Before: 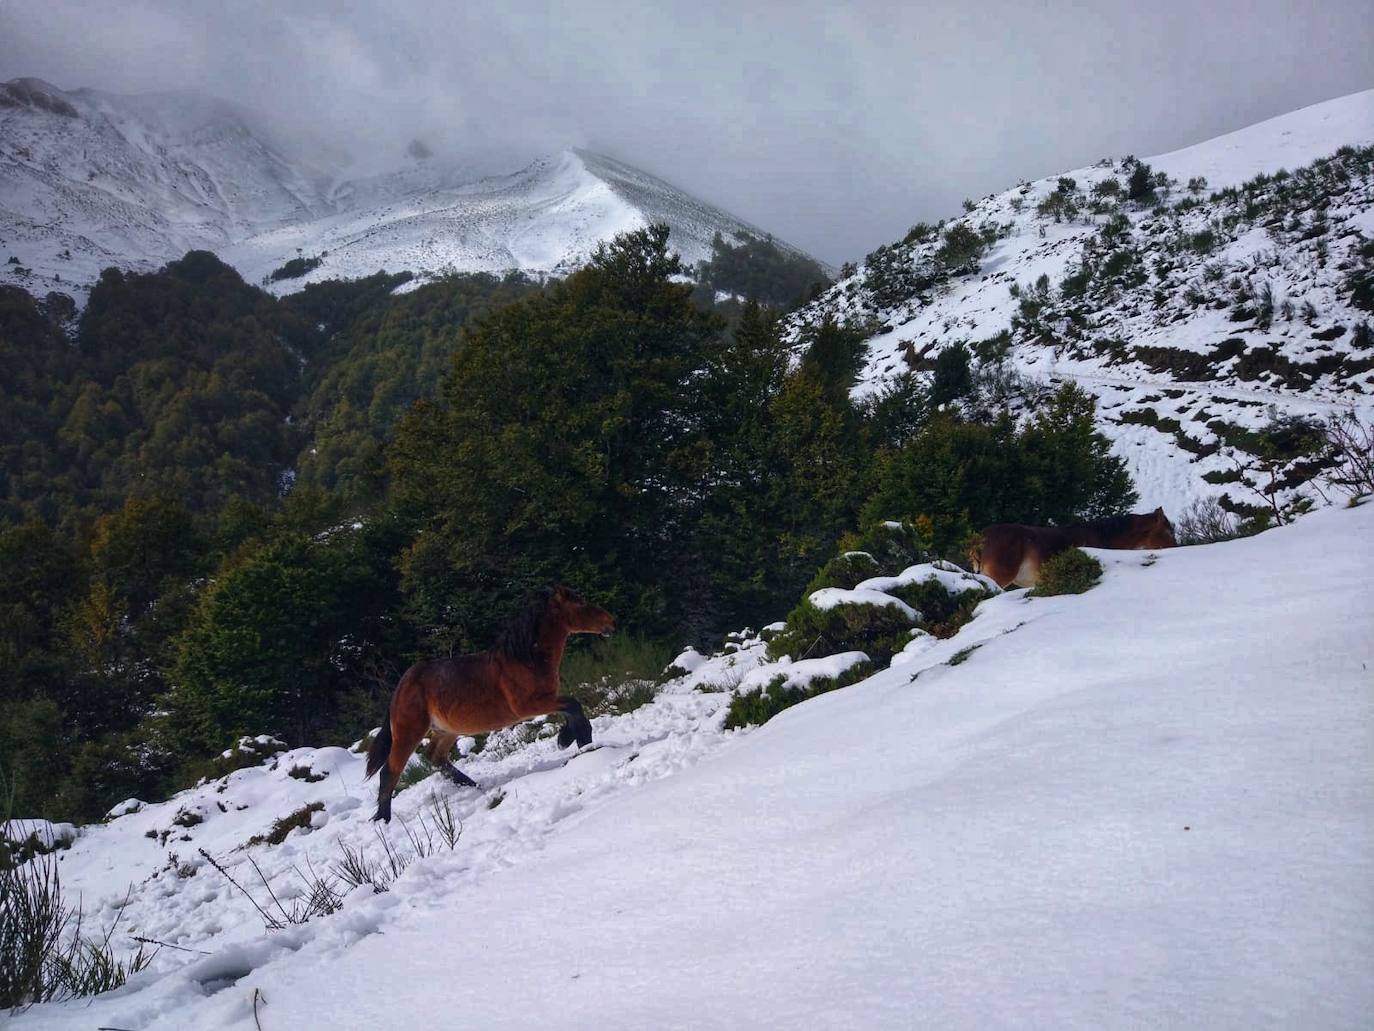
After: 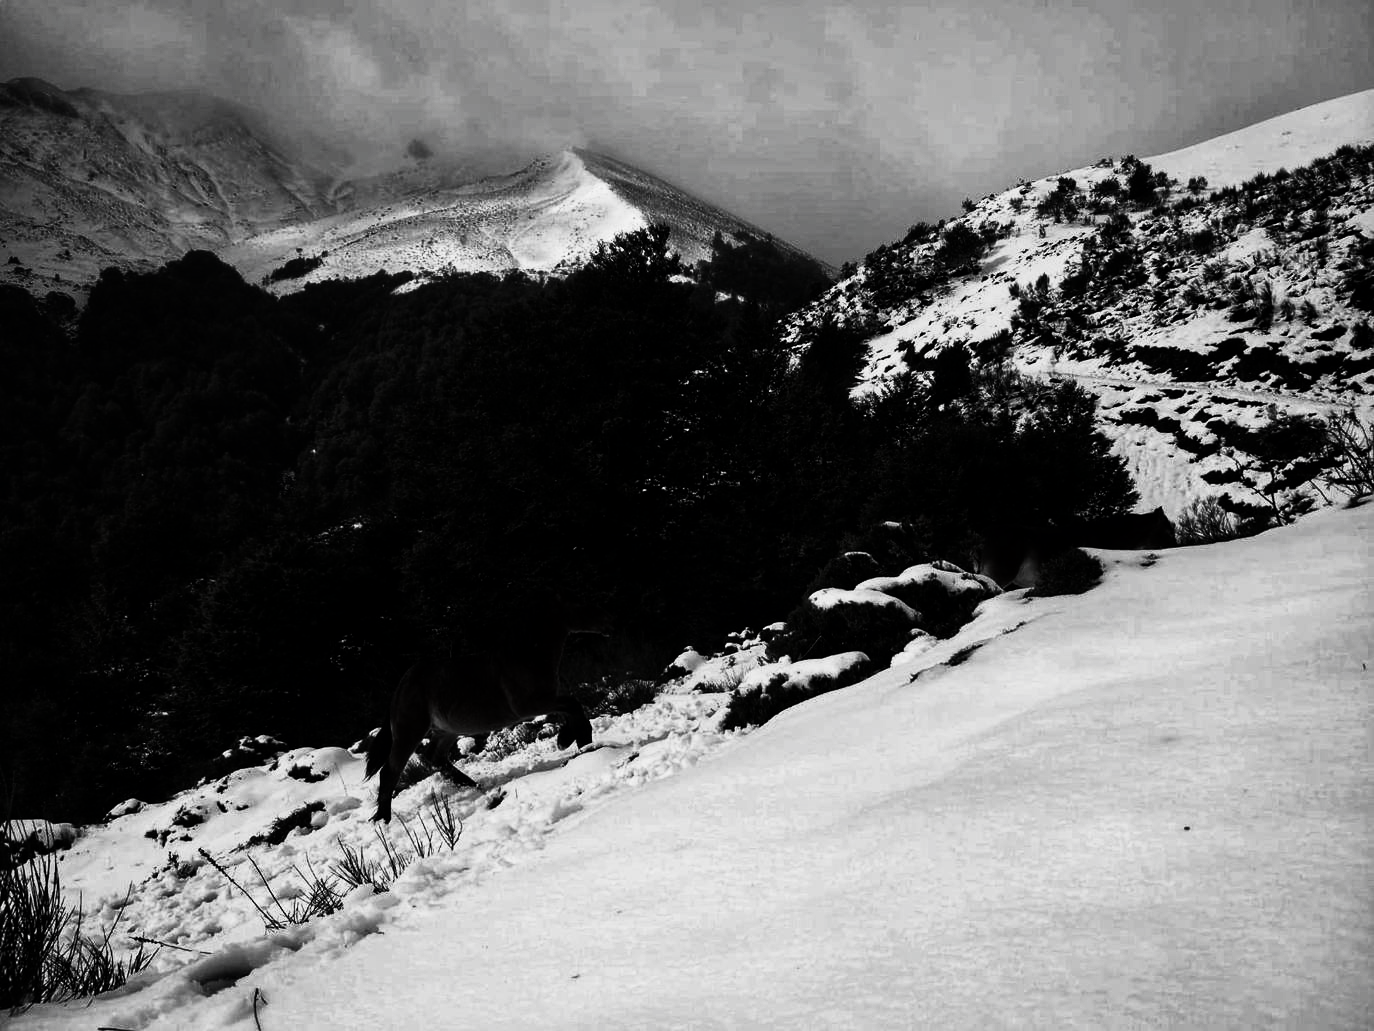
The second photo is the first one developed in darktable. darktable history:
base curve: curves: ch0 [(0, 0) (0.557, 0.834) (1, 1)], preserve colors none
contrast brightness saturation: contrast 0.015, brightness -0.989, saturation -0.985
exposure: compensate highlight preservation false
